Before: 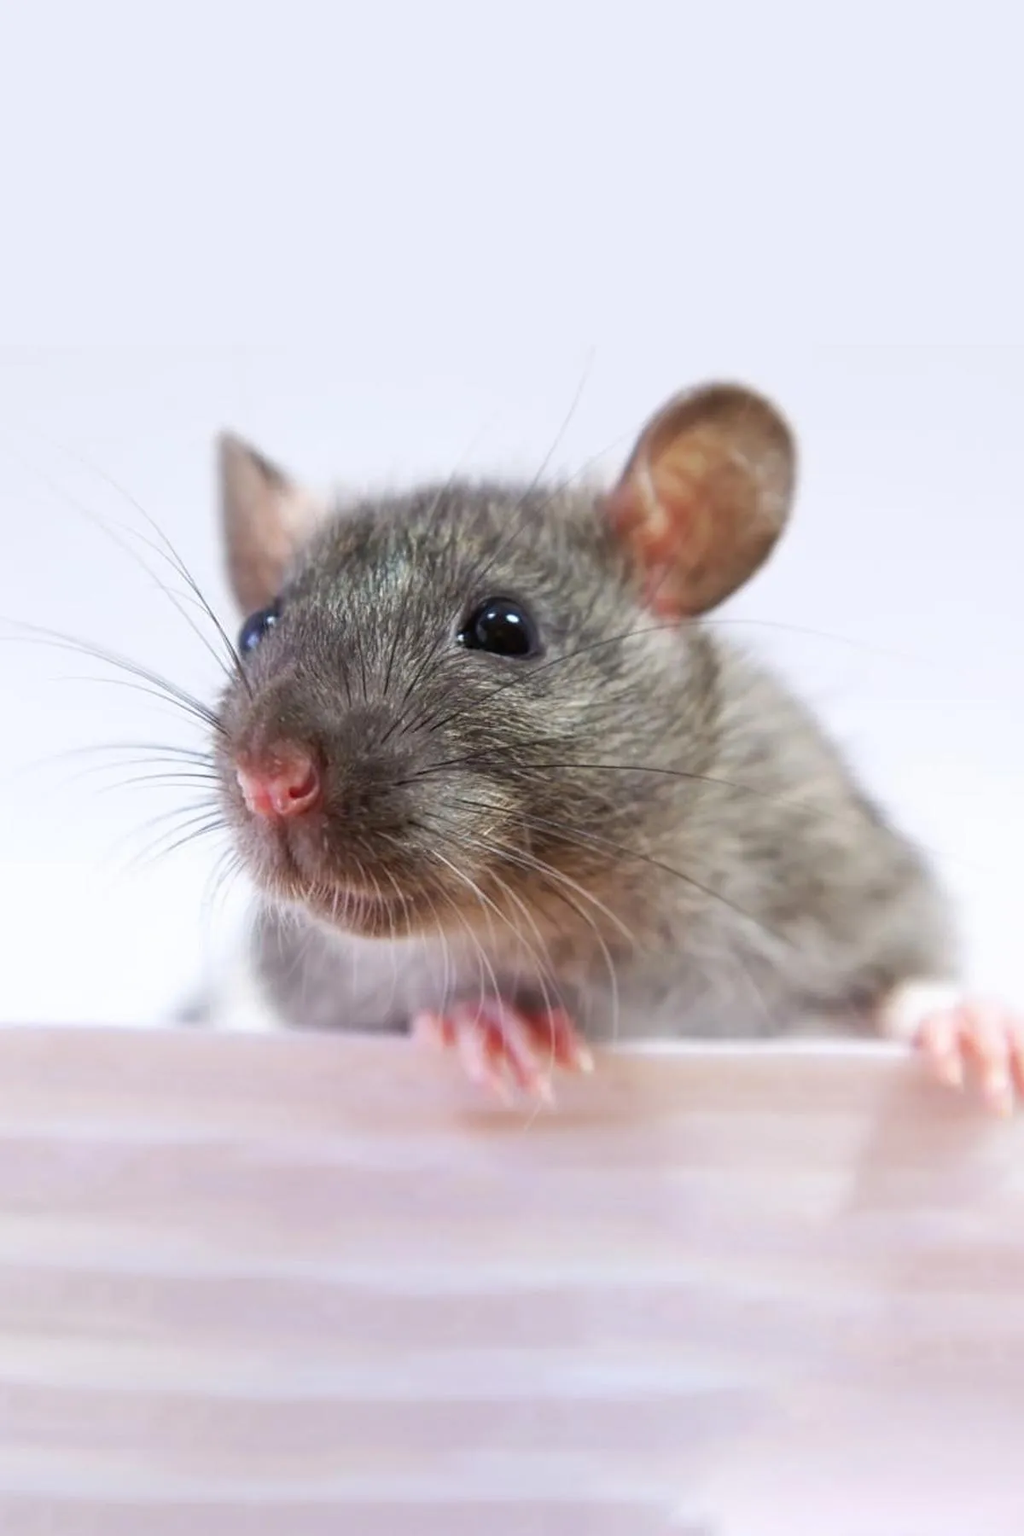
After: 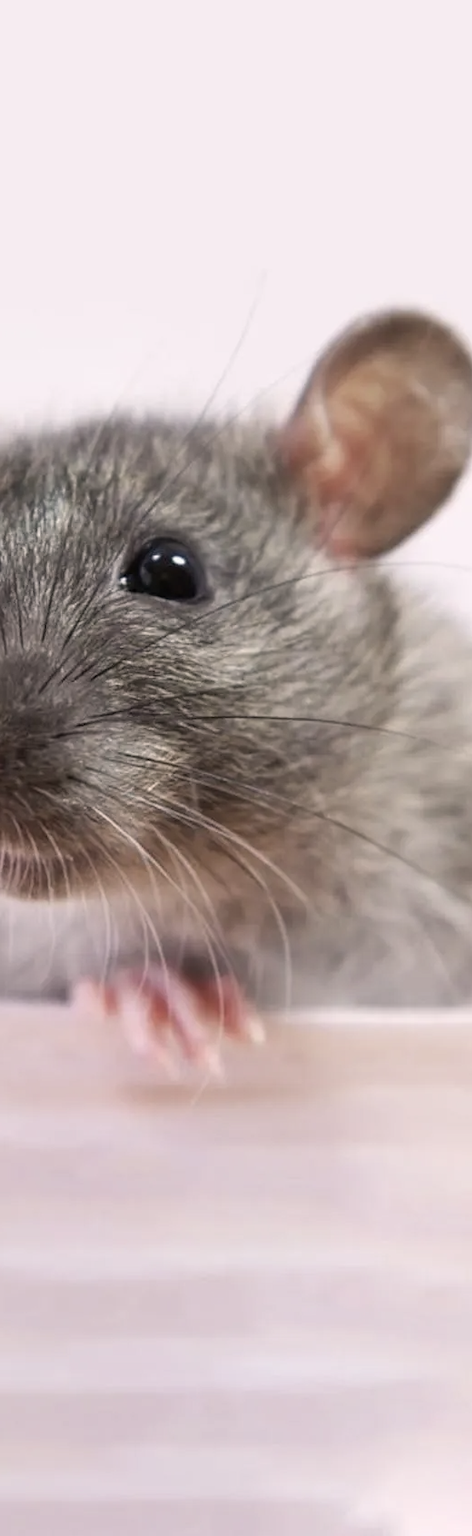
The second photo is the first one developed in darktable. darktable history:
color correction: highlights a* 5.53, highlights b* 5.21, saturation 0.644
crop: left 33.726%, top 6.016%, right 22.89%
base curve: curves: ch0 [(0, 0) (0.472, 0.508) (1, 1)]
